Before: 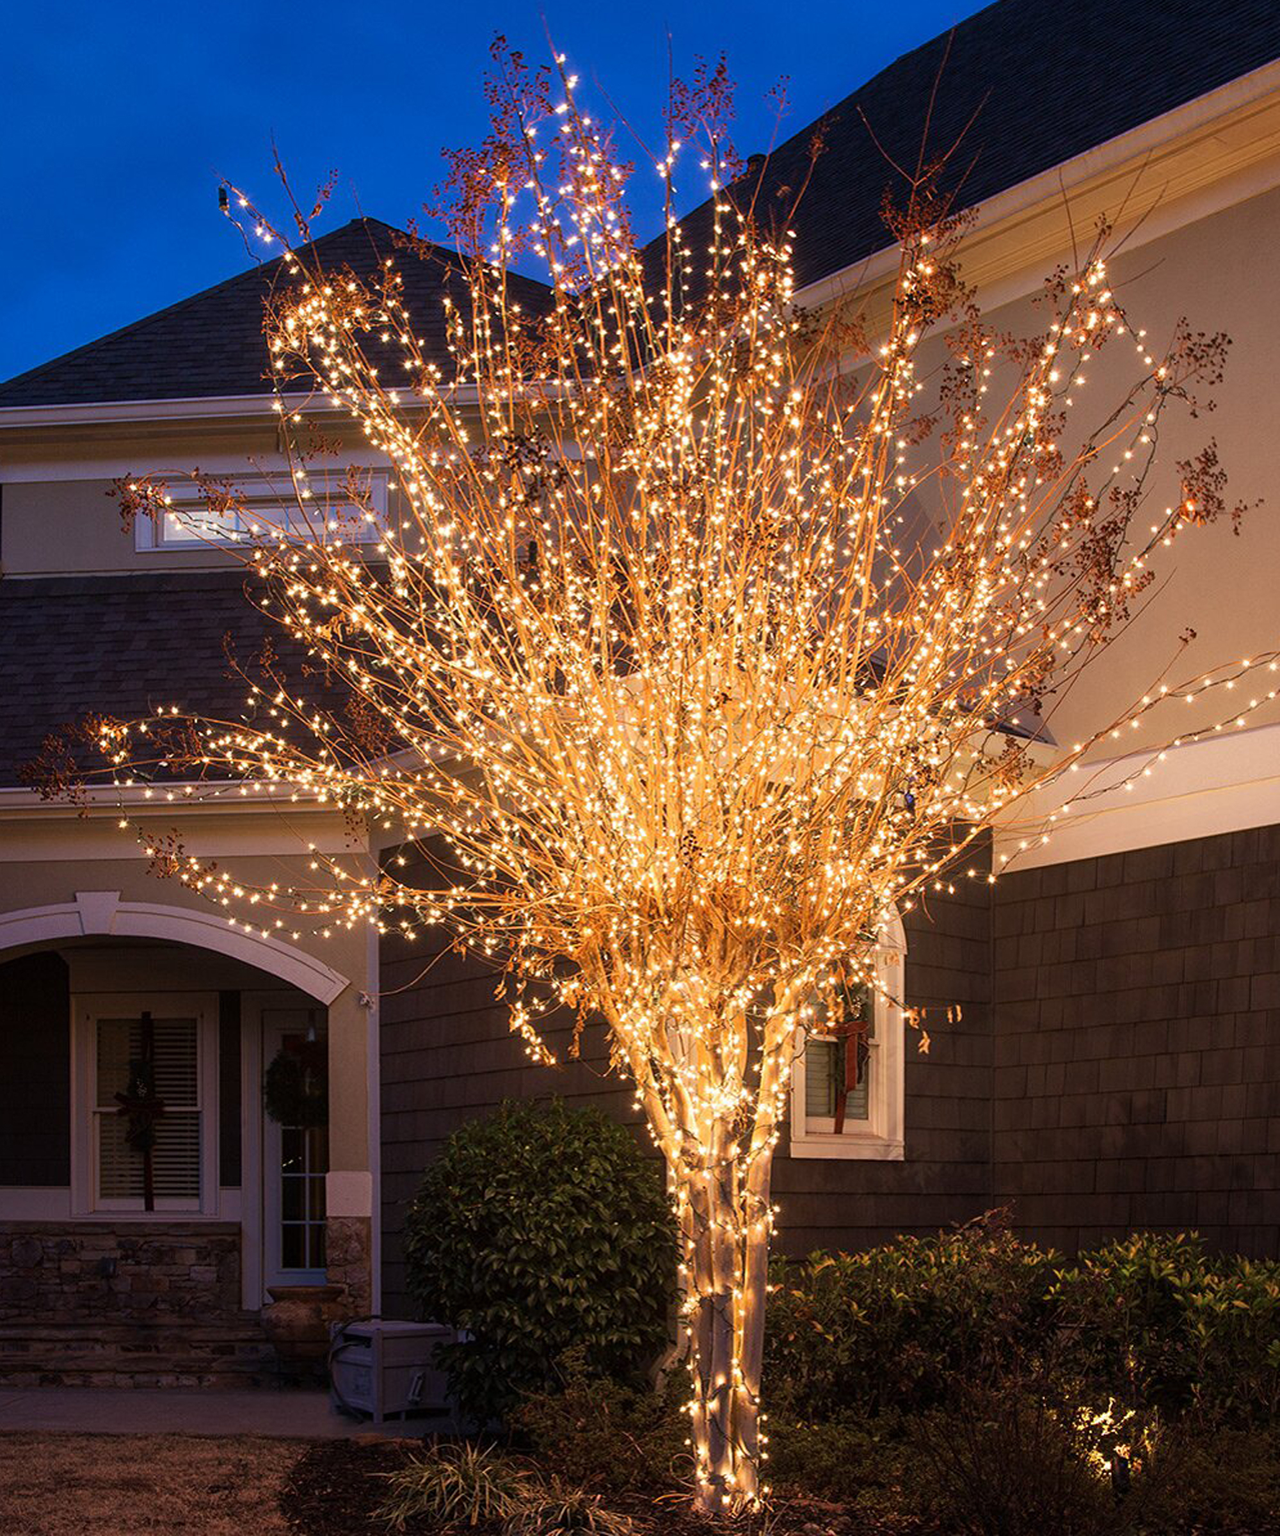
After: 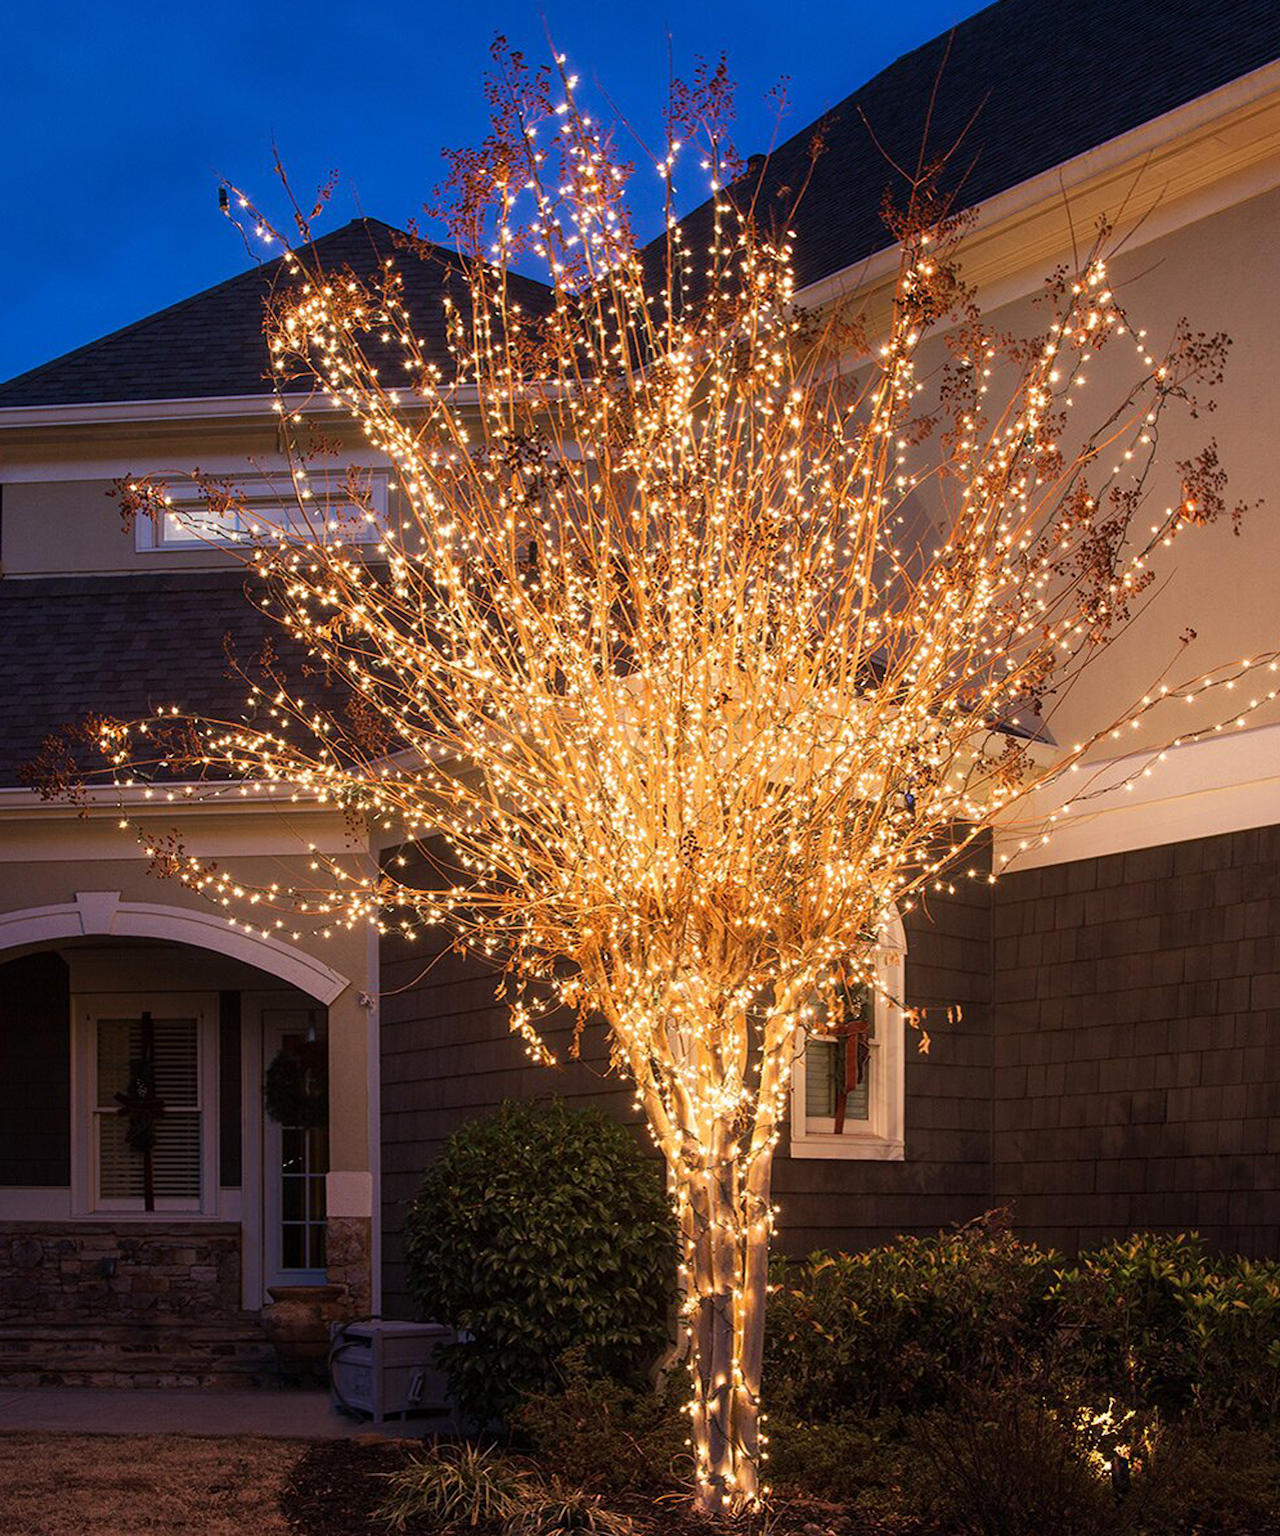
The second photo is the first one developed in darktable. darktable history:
levels: white 90.66%
